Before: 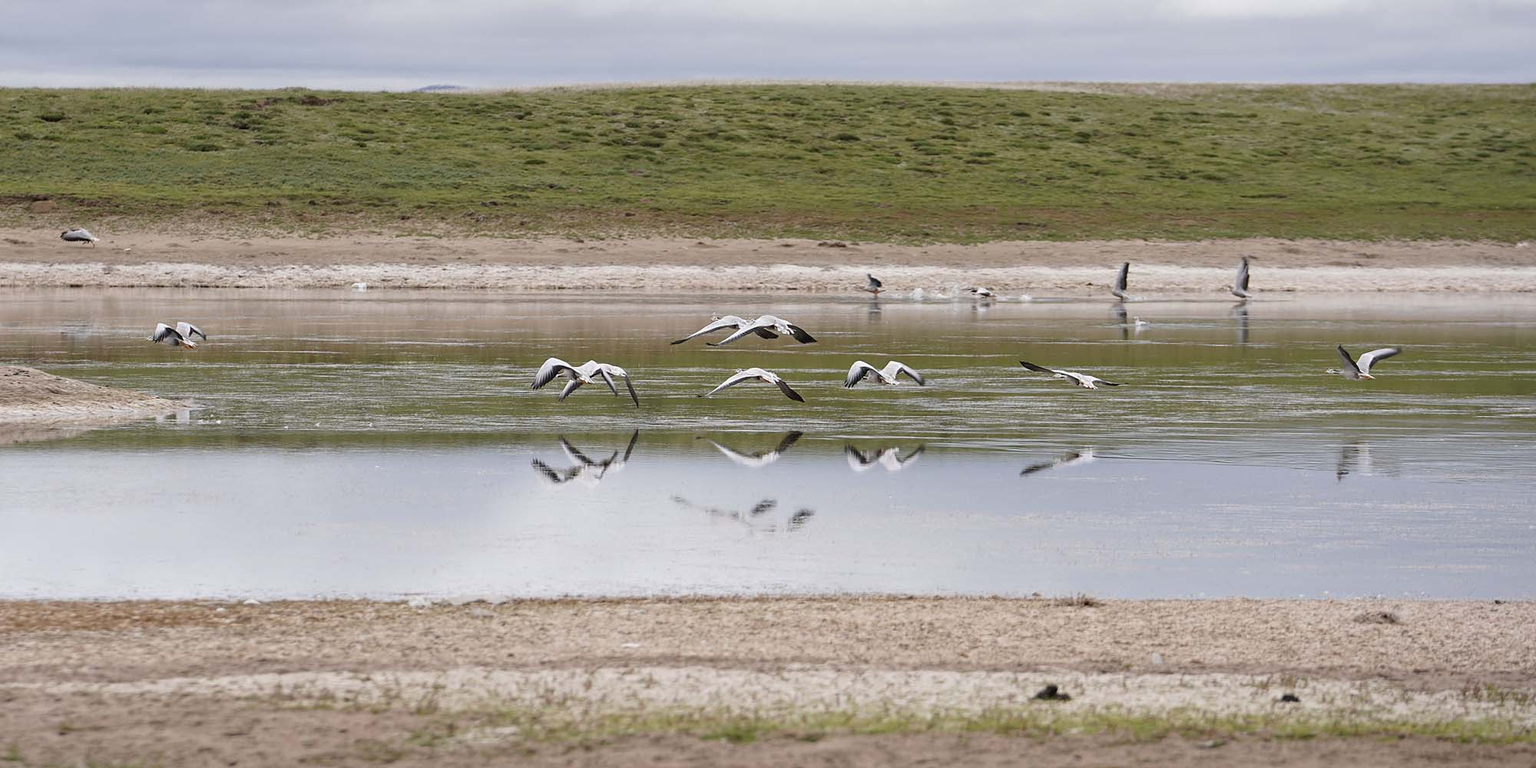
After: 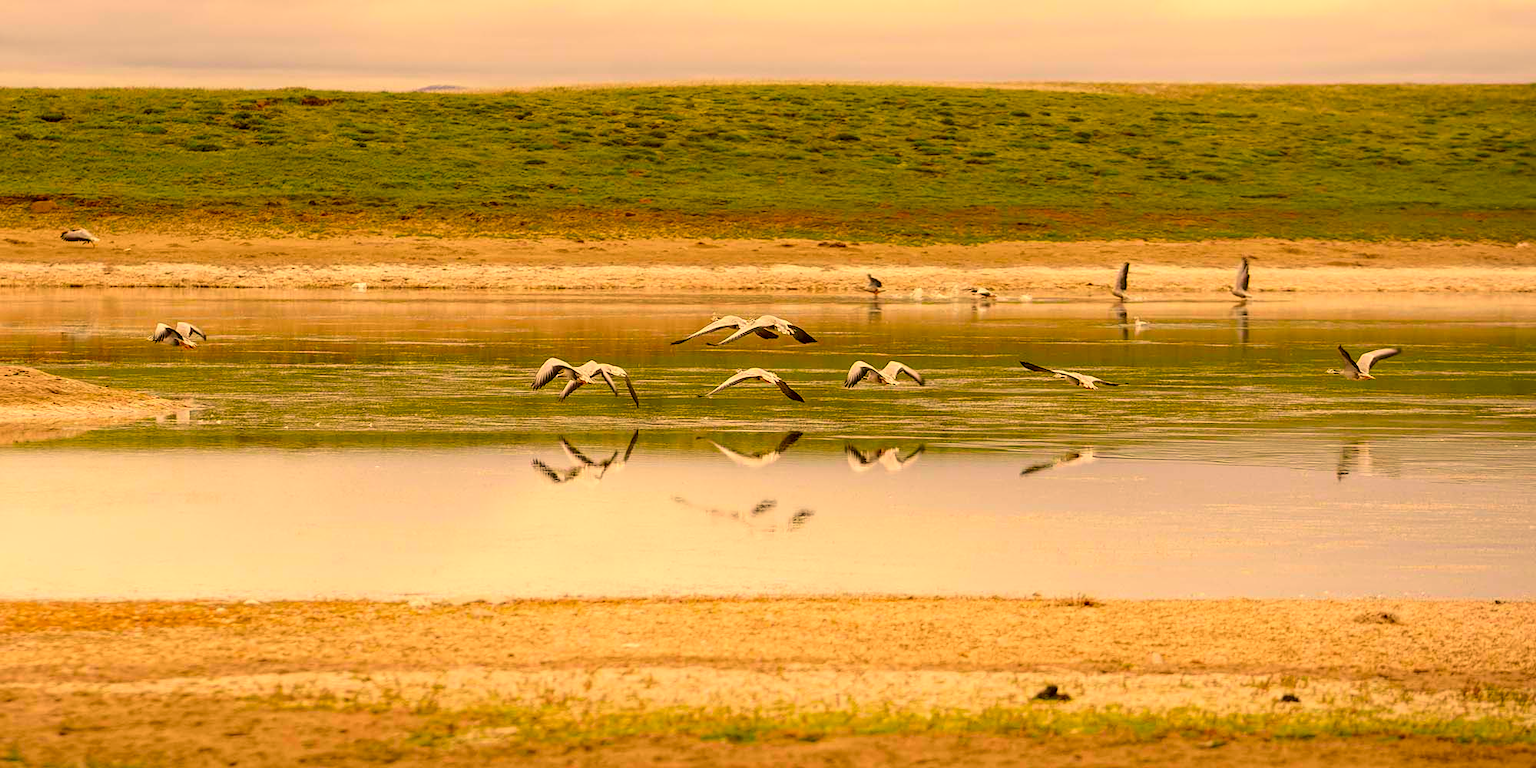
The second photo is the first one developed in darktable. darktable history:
local contrast: on, module defaults
color correction: highlights a* 10.44, highlights b* 30.04, shadows a* 2.73, shadows b* 17.51, saturation 1.72
shadows and highlights: shadows -40.15, highlights 62.88, soften with gaussian
